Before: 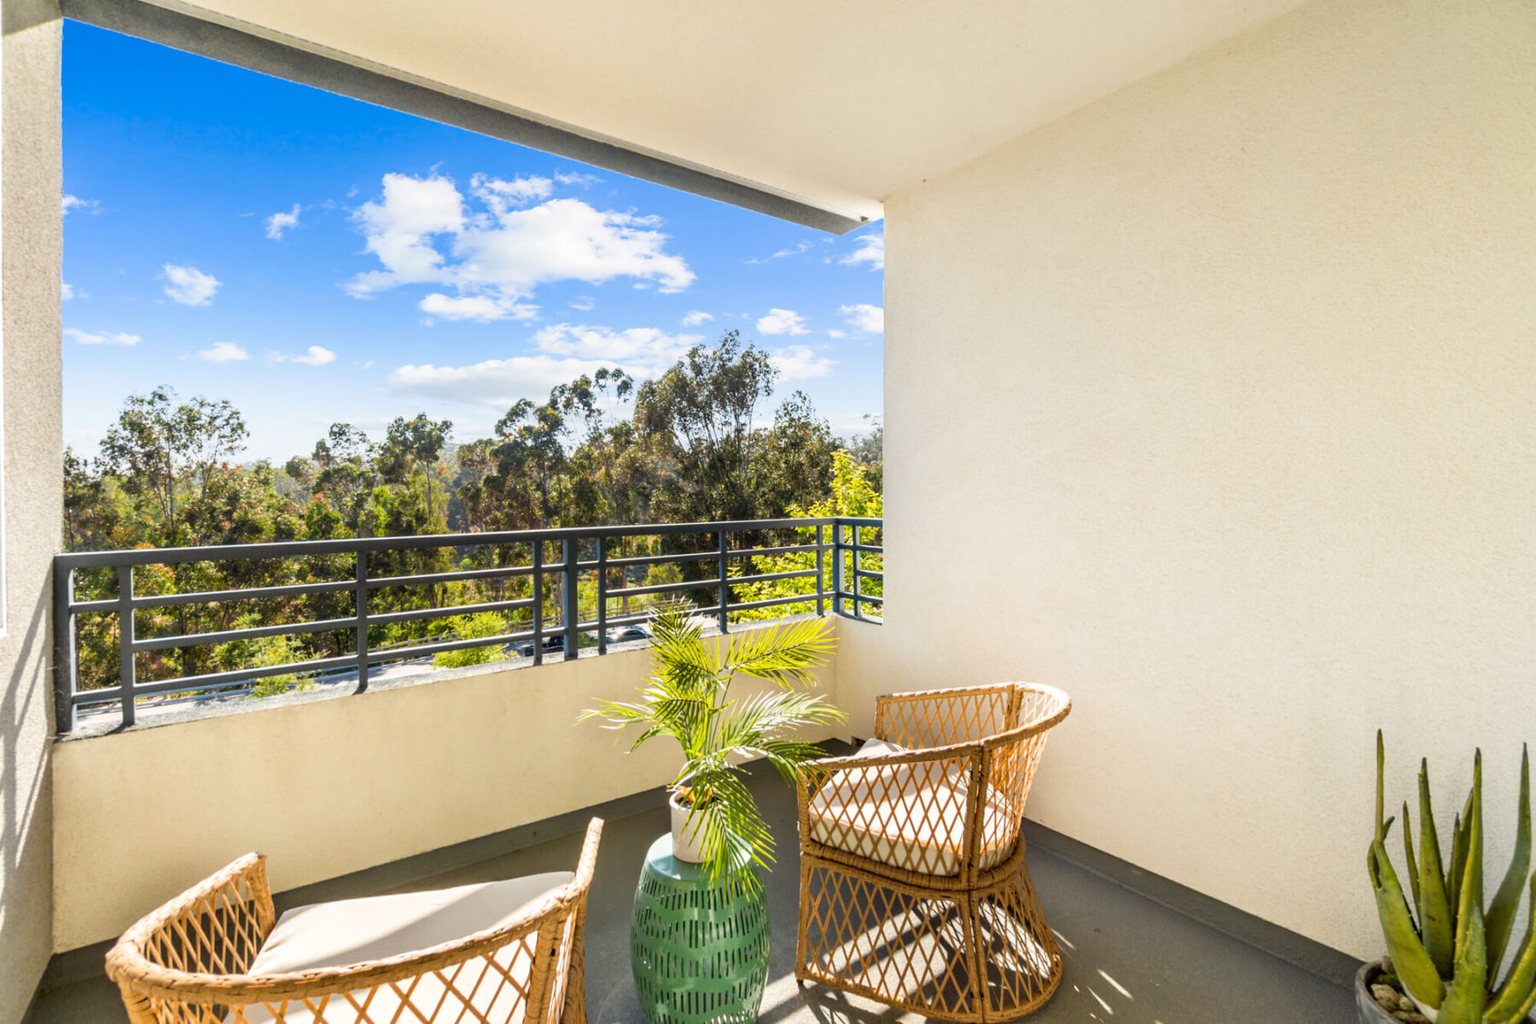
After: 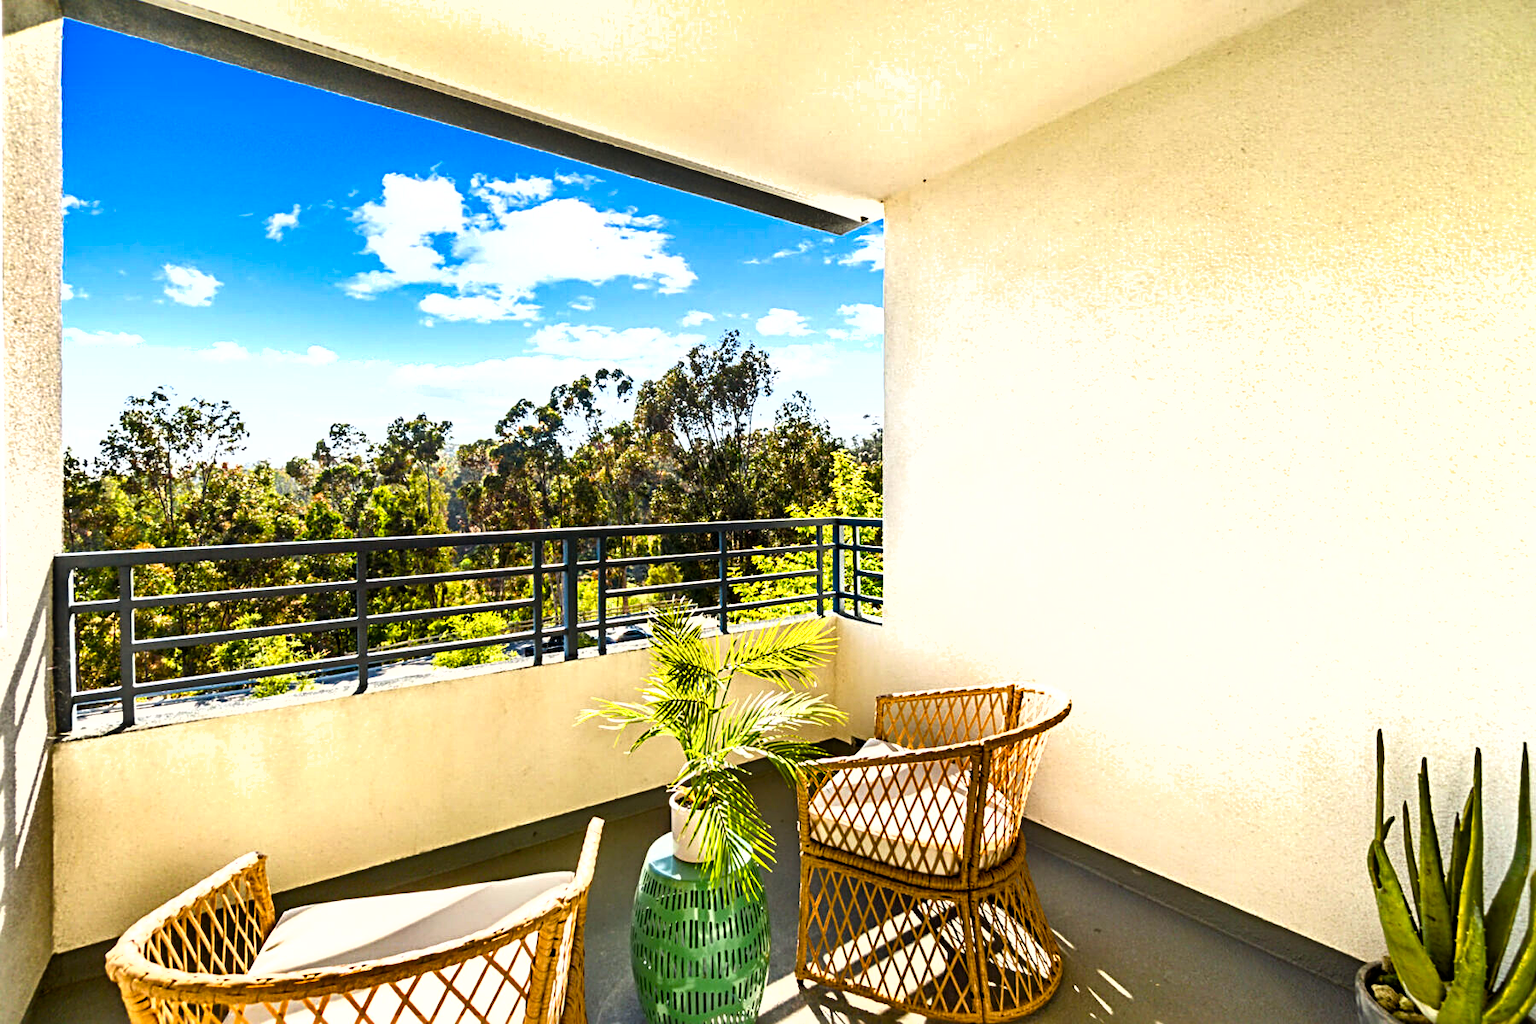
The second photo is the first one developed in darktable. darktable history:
color balance rgb: shadows lift › luminance -20%, power › hue 72.24°, highlights gain › luminance 15%, global offset › hue 171.6°, perceptual saturation grading › highlights -15%, perceptual saturation grading › shadows 25%, global vibrance 30%, contrast 10%
shadows and highlights: low approximation 0.01, soften with gaussian
exposure: compensate highlight preservation false
sharpen: radius 4
color balance: contrast 6.48%, output saturation 113.3%
